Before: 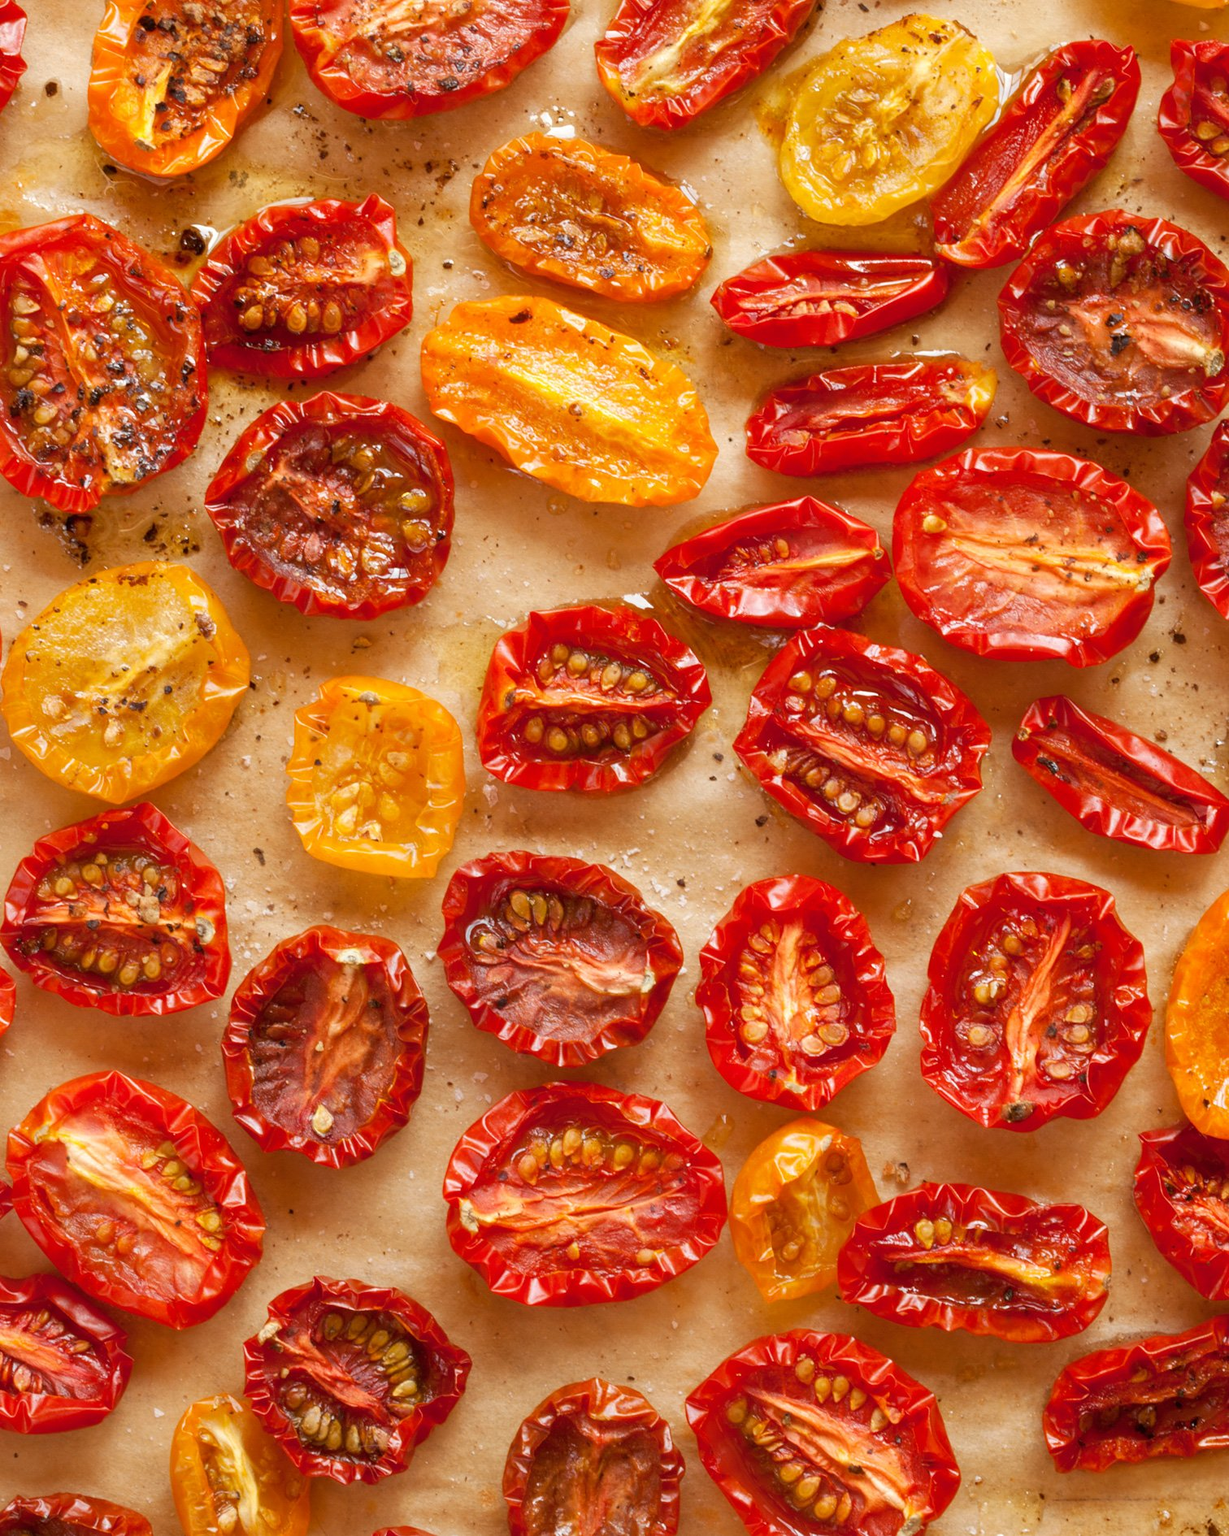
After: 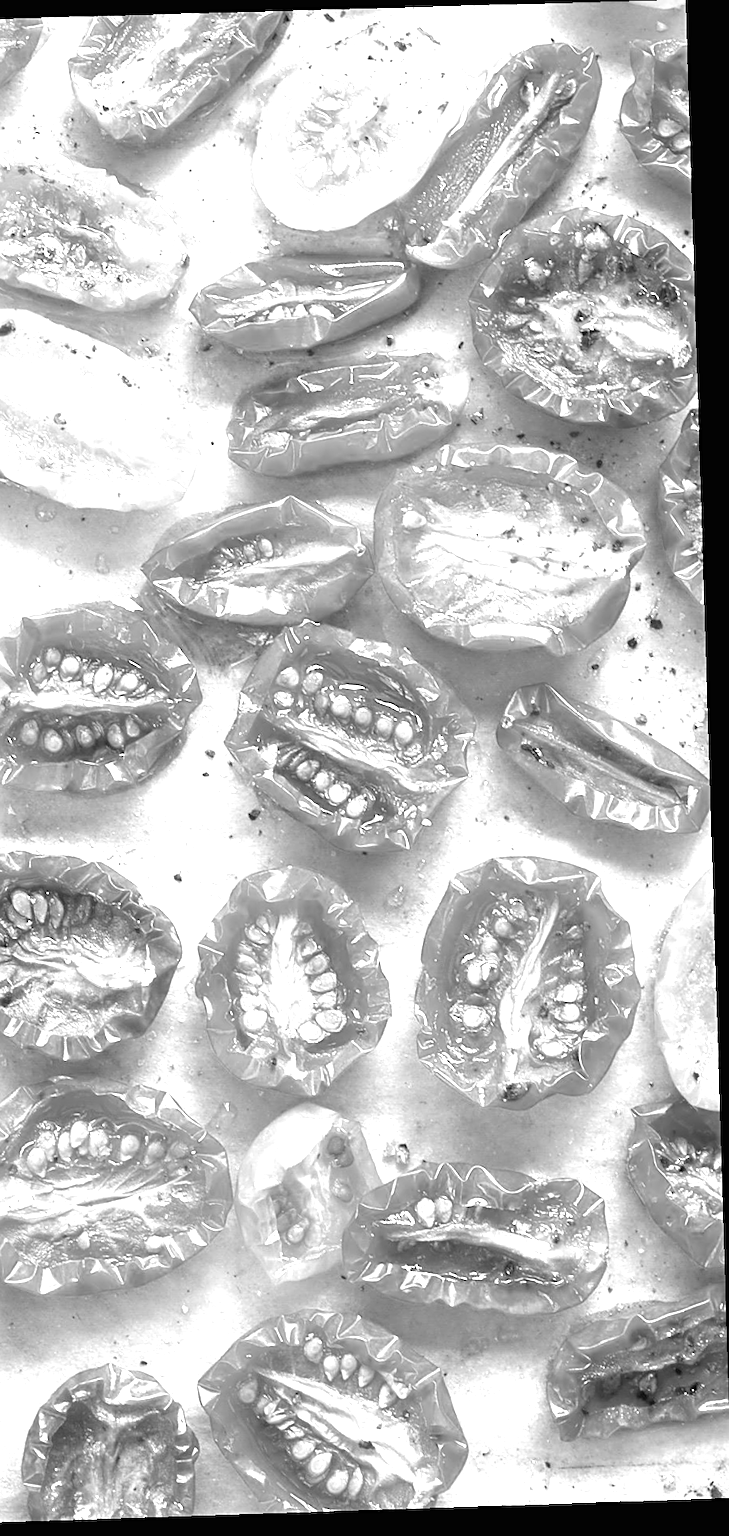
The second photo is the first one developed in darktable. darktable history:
exposure: black level correction 0, exposure 1.7 EV, compensate exposure bias true, compensate highlight preservation false
sharpen: on, module defaults
monochrome: a 2.21, b -1.33, size 2.2
crop: left 41.402%
rotate and perspective: rotation -1.77°, lens shift (horizontal) 0.004, automatic cropping off
